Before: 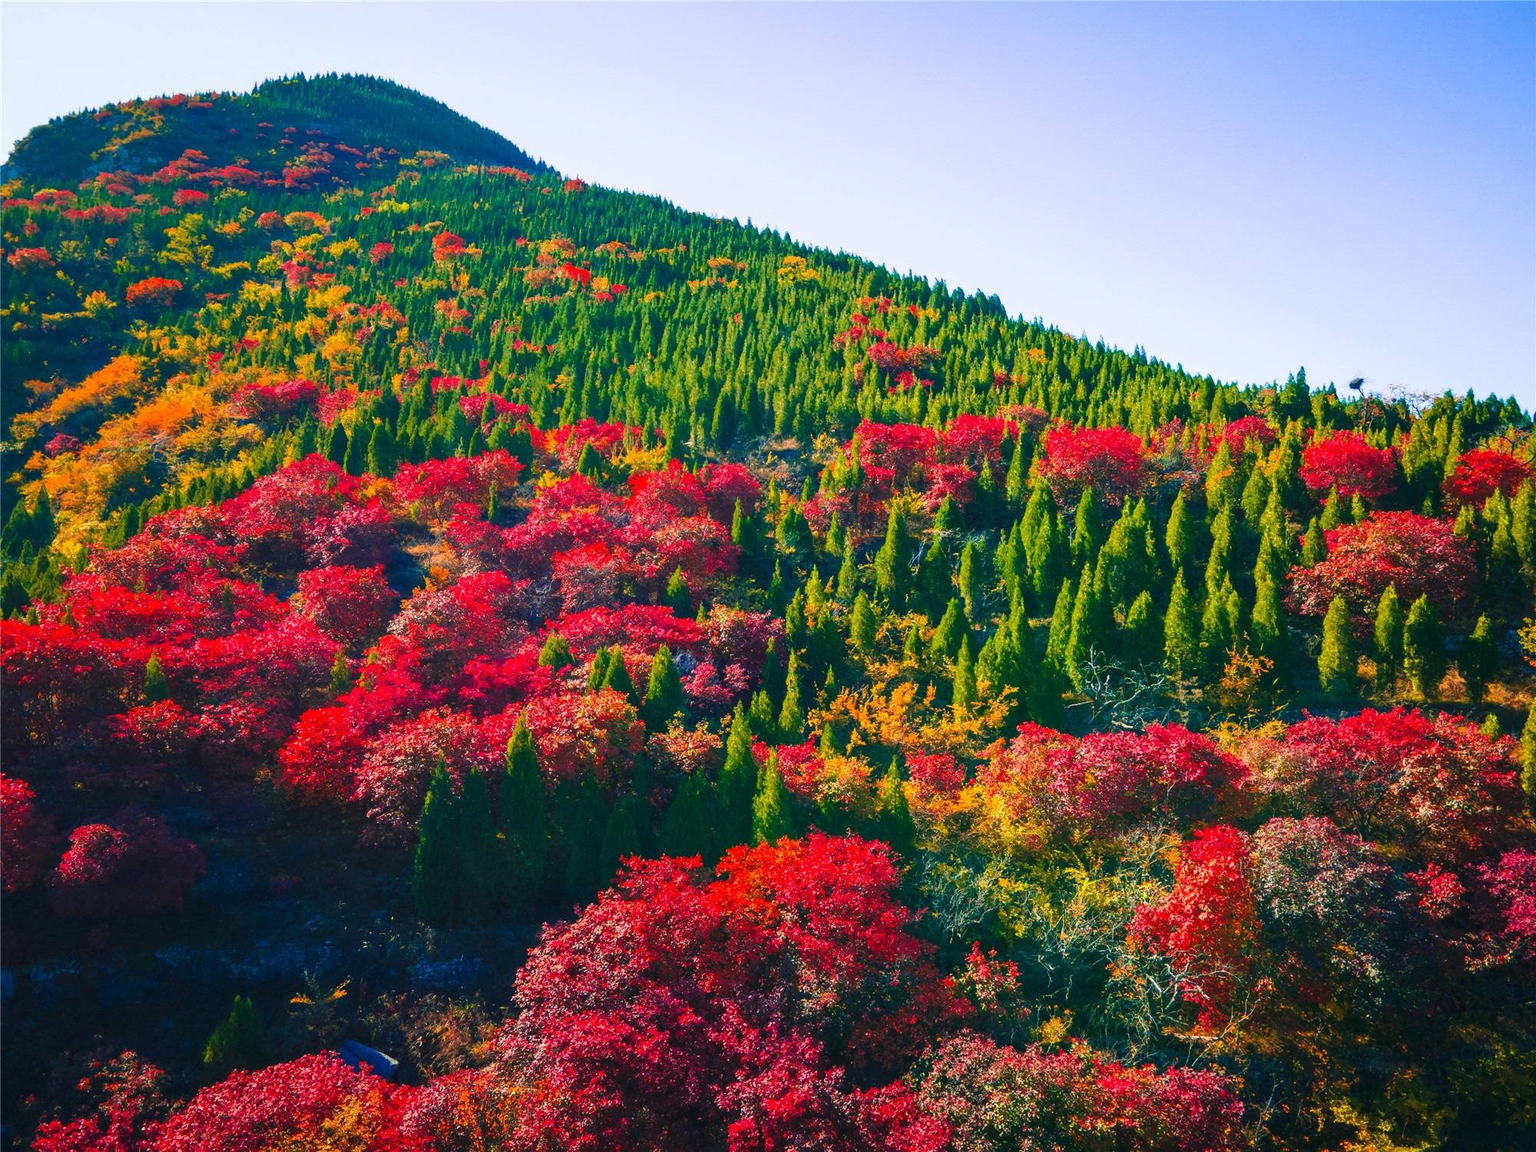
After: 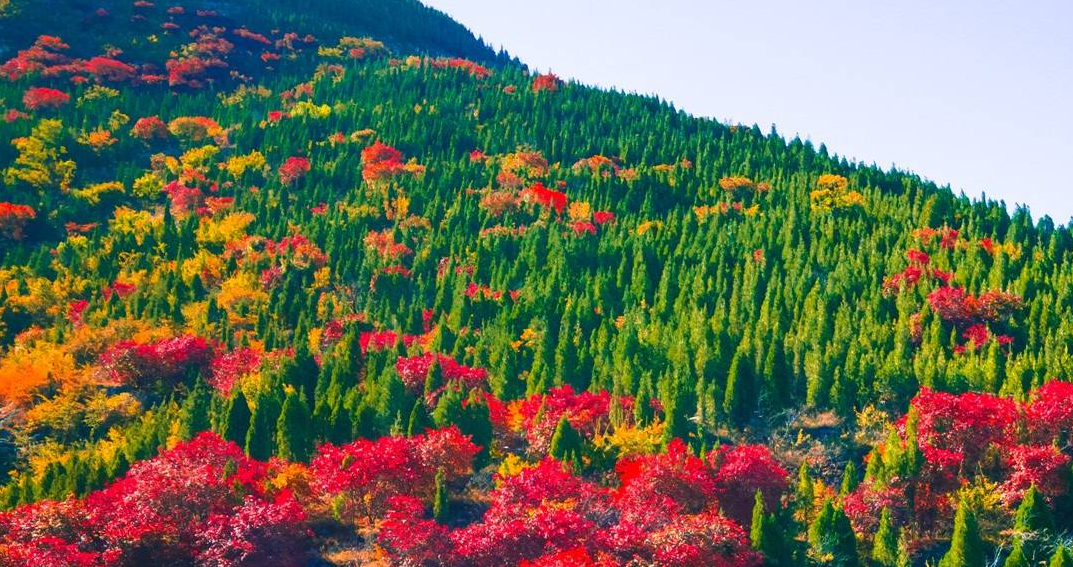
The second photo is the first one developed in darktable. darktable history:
exposure: compensate highlight preservation false
crop: left 10.121%, top 10.631%, right 36.218%, bottom 51.526%
